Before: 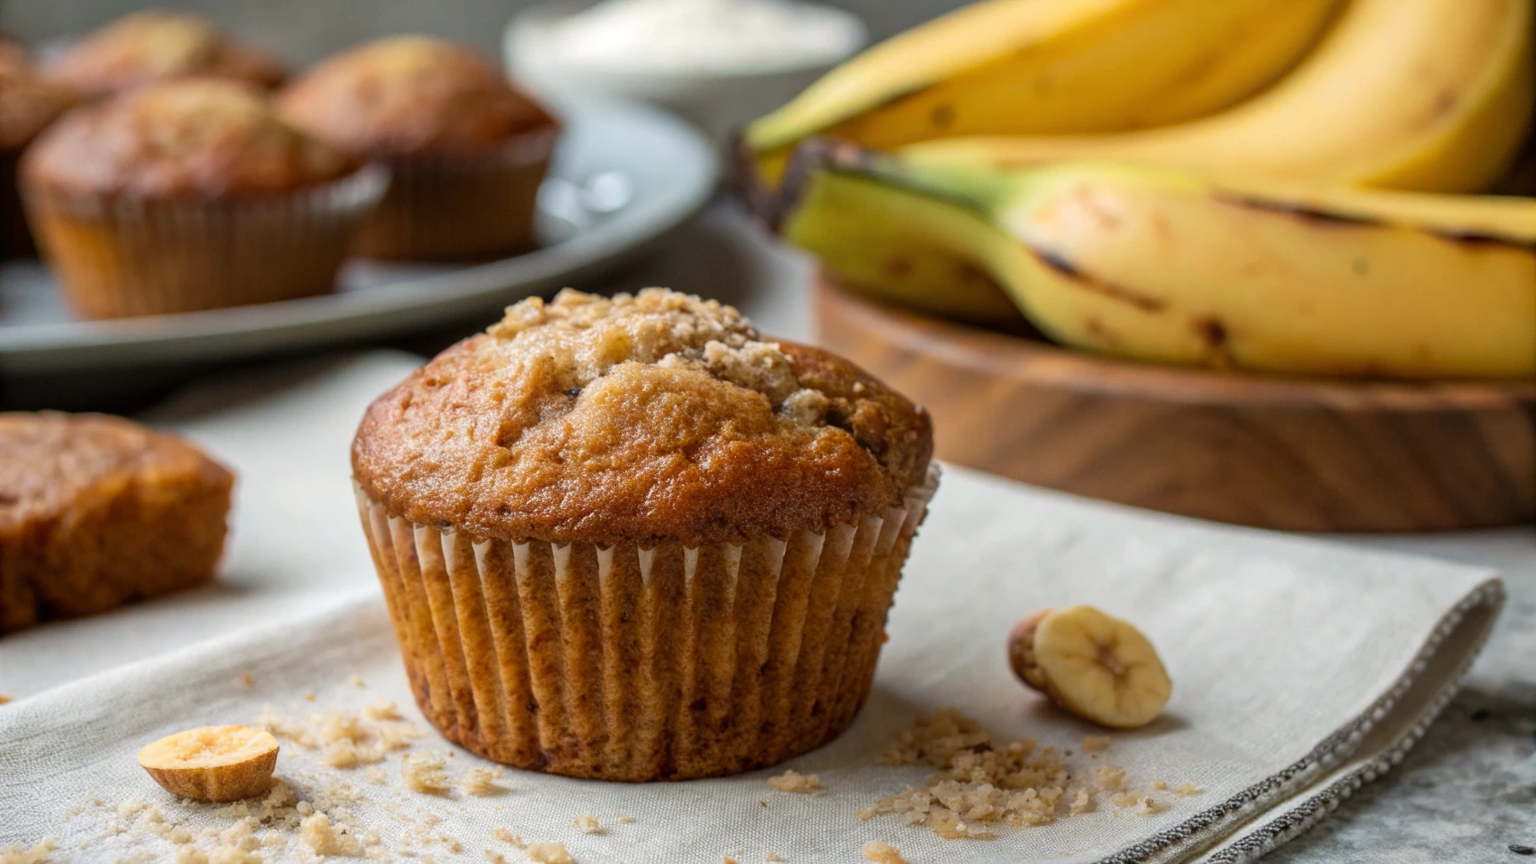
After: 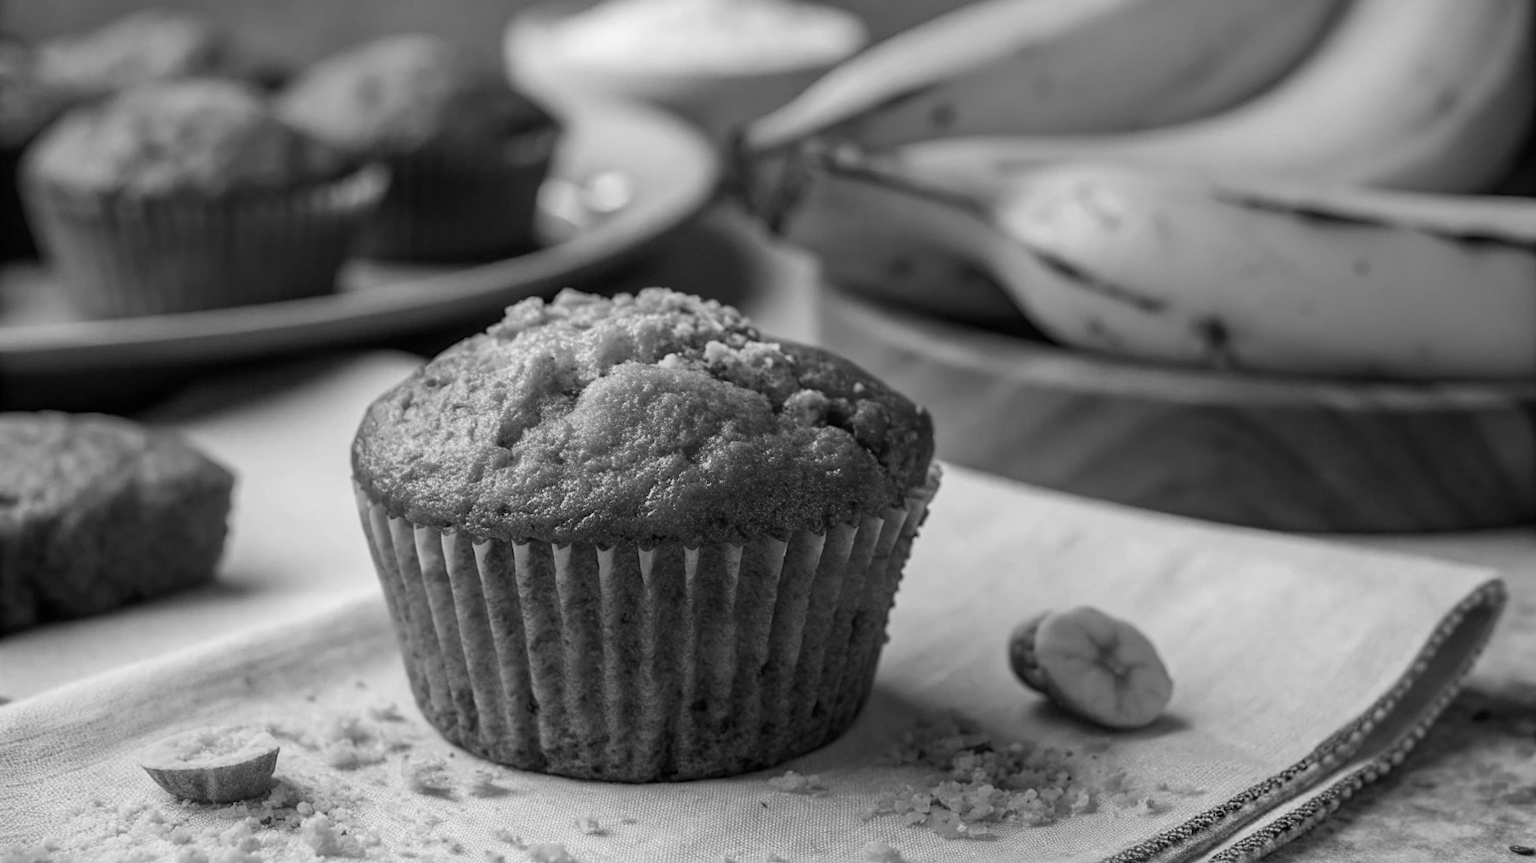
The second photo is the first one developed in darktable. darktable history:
sharpen: amount 0.2
exposure: compensate highlight preservation false
color calibration: output gray [0.246, 0.254, 0.501, 0], gray › normalize channels true, illuminant same as pipeline (D50), adaptation XYZ, x 0.346, y 0.359, gamut compression 0
